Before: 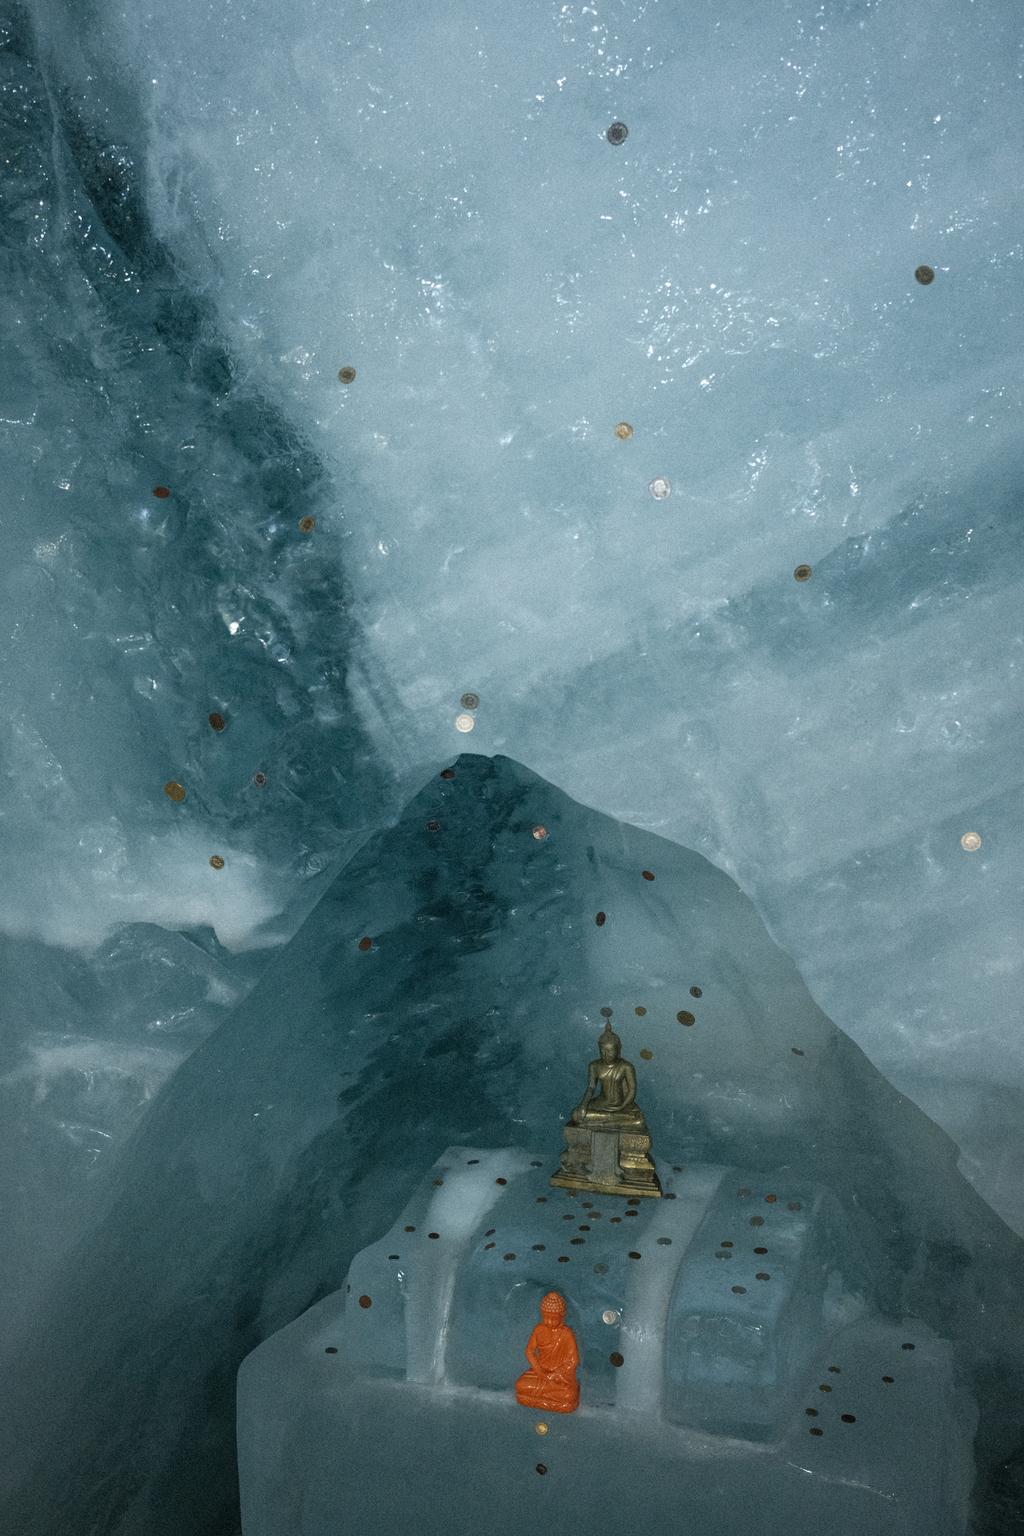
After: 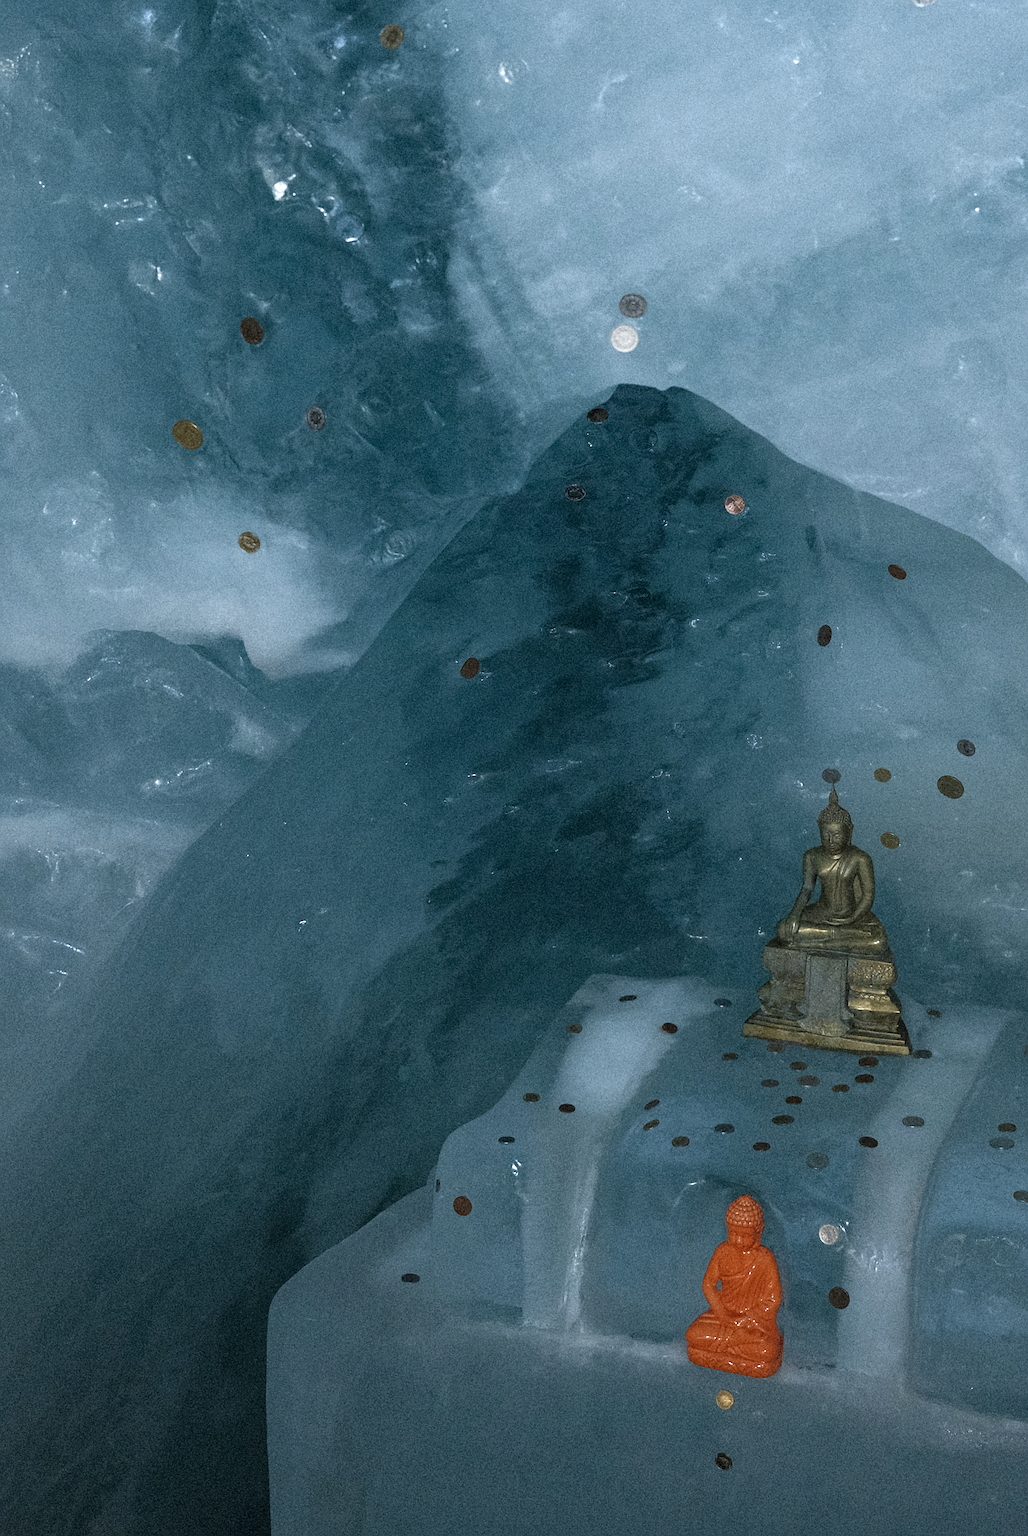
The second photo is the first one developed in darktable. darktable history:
sharpen: on, module defaults
color calibration: illuminant as shot in camera, x 0.358, y 0.373, temperature 4628.91 K
crop and rotate: angle -0.835°, left 3.913%, top 32.01%, right 27.825%
